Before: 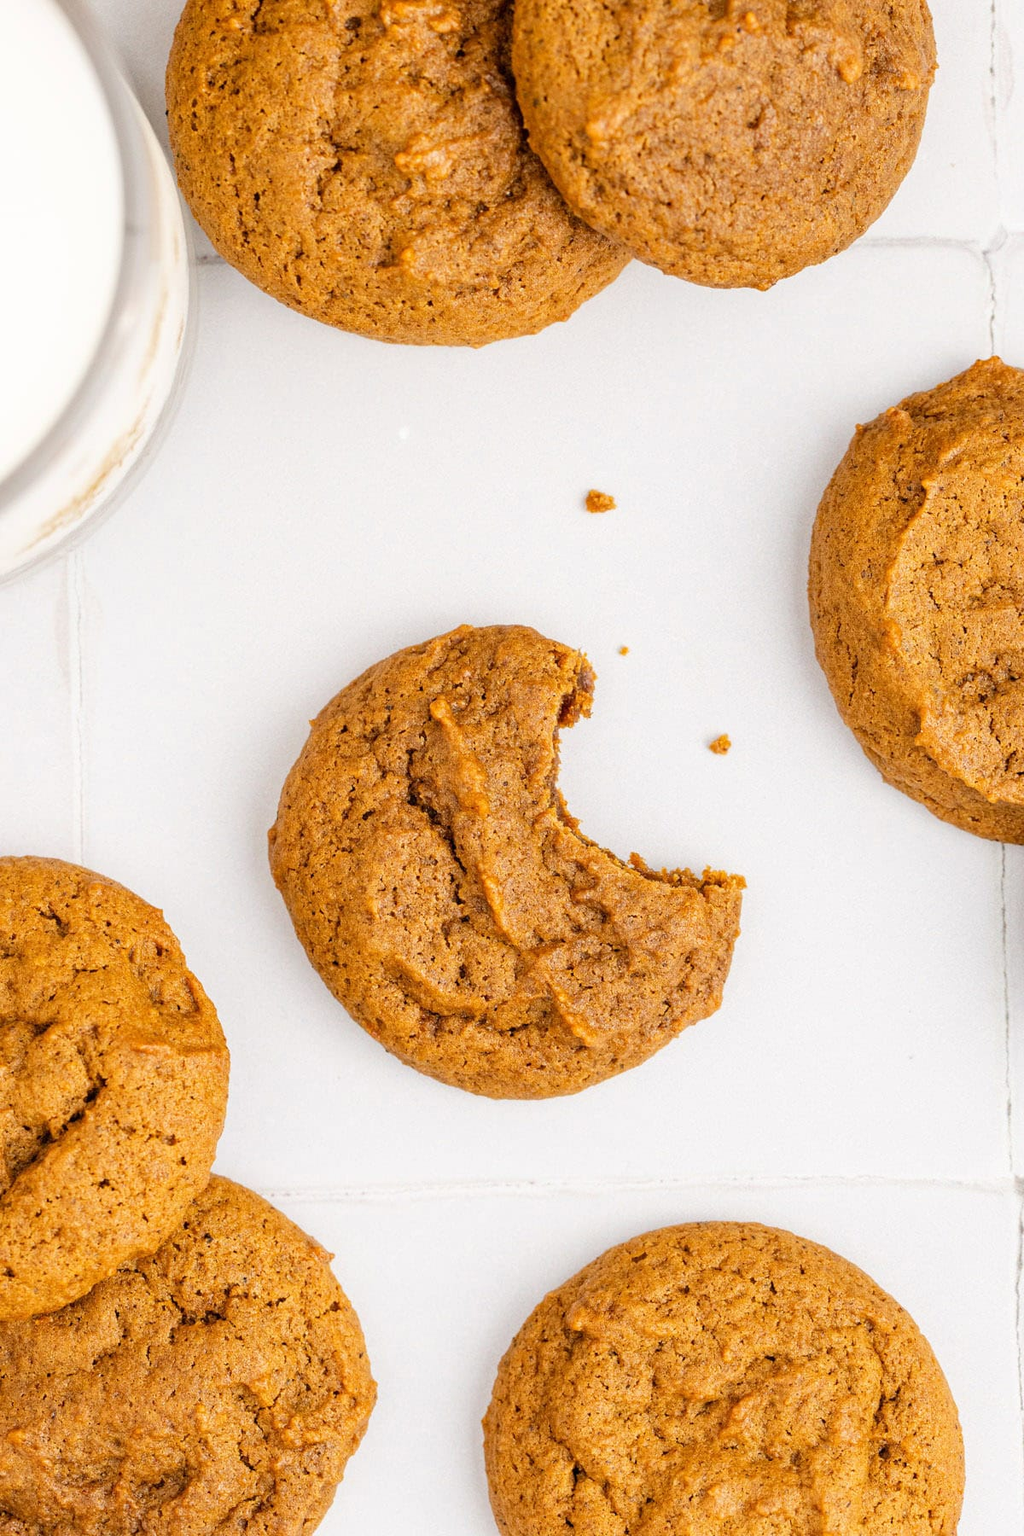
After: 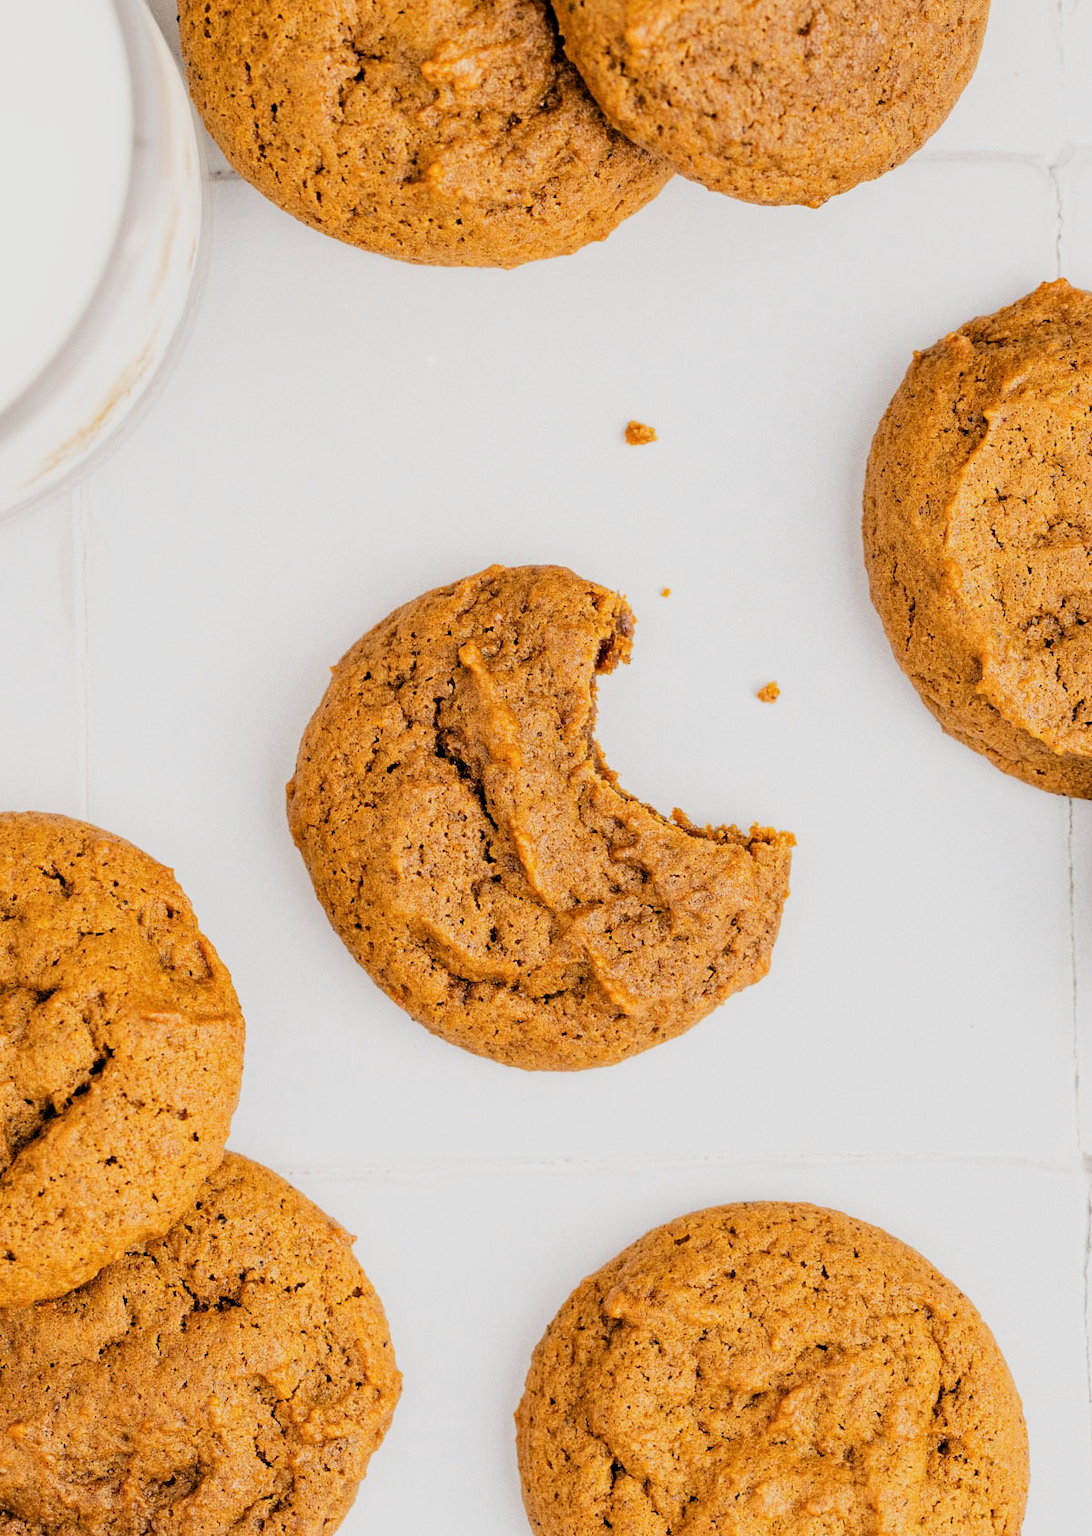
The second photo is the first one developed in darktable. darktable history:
filmic rgb: black relative exposure -5 EV, hardness 2.88, contrast 1.3, highlights saturation mix -30%
crop and rotate: top 6.25%
